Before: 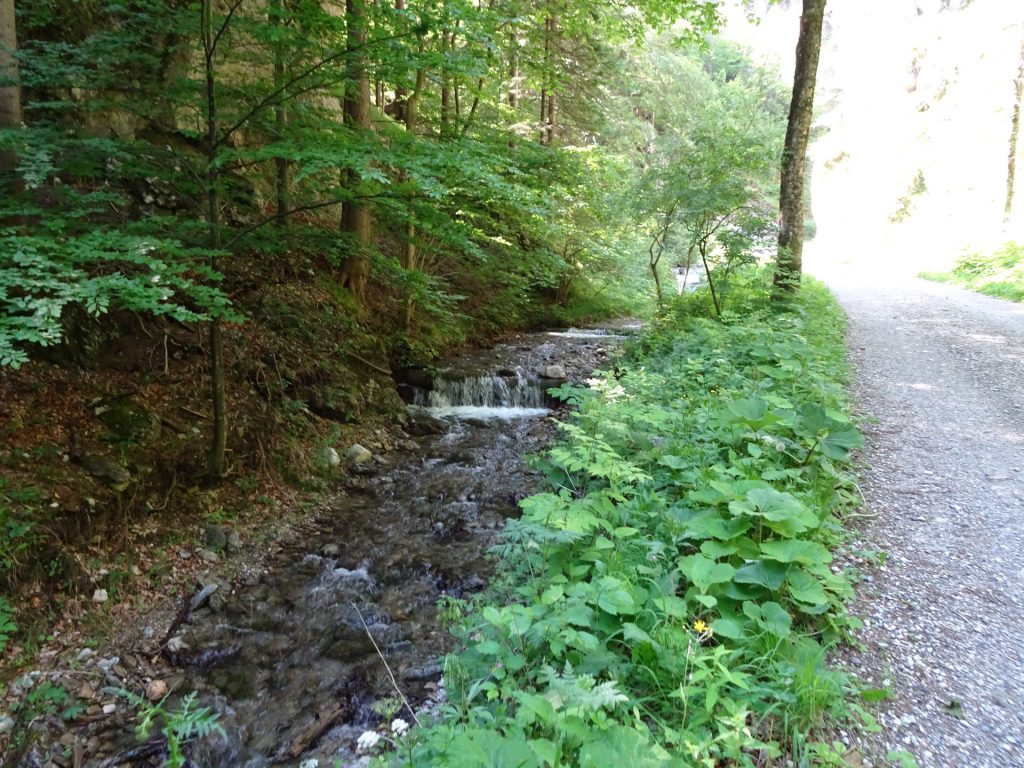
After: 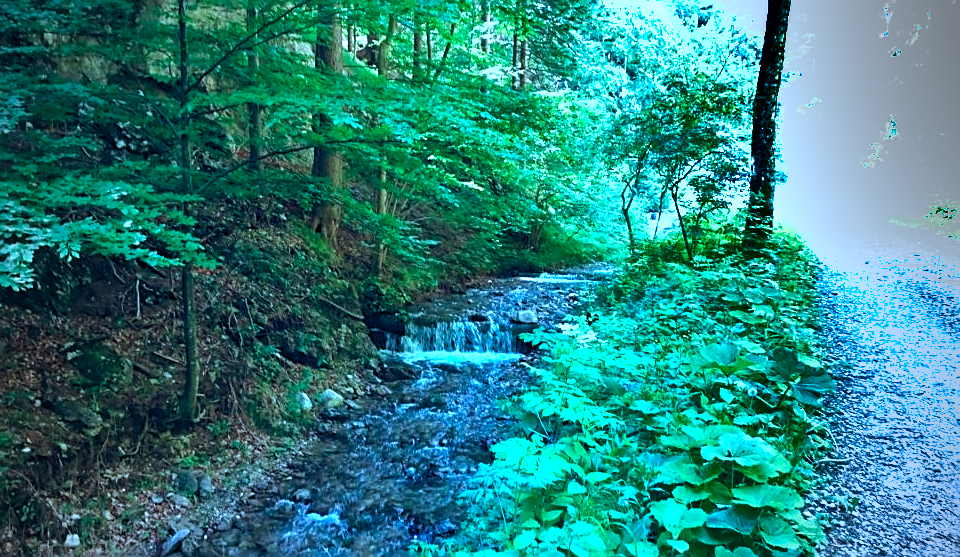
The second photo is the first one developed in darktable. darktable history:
levels: levels [0, 0.374, 0.749]
sharpen: on, module defaults
crop: left 2.737%, top 7.287%, right 3.421%, bottom 20.179%
vignetting: fall-off start 72.14%, fall-off radius 108.07%, brightness -0.713, saturation -0.488, center (-0.054, -0.359), width/height ratio 0.729
color calibration: illuminant custom, x 0.432, y 0.395, temperature 3098 K
shadows and highlights: white point adjustment -3.64, highlights -63.34, highlights color adjustment 42%, soften with gaussian
color balance rgb: shadows lift › hue 87.51°, highlights gain › chroma 0.68%, highlights gain › hue 55.1°, global offset › chroma 0.13%, global offset › hue 253.66°, linear chroma grading › global chroma 0.5%, perceptual saturation grading › global saturation 16.38%
